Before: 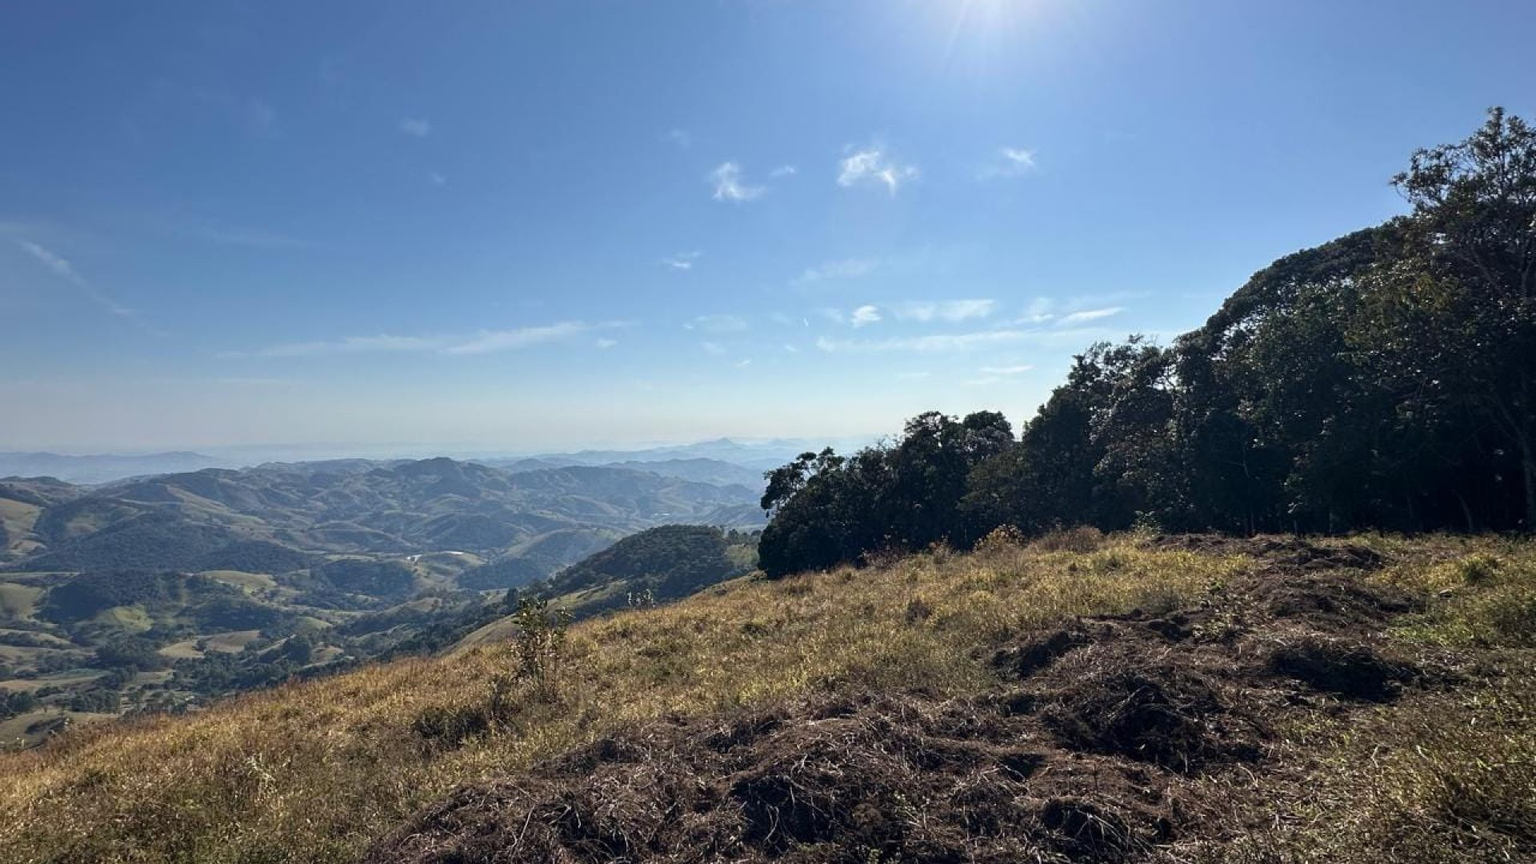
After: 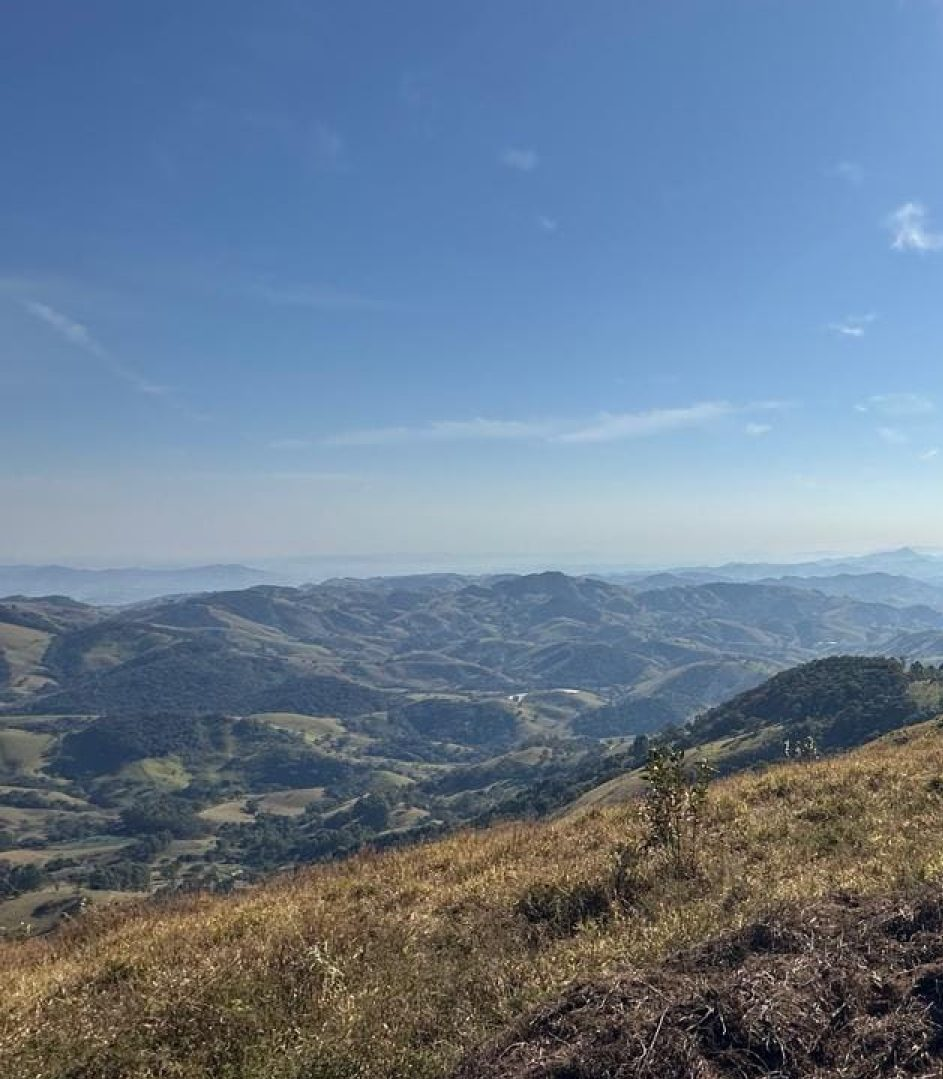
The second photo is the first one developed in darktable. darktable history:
crop and rotate: left 0%, top 0%, right 50.845%
